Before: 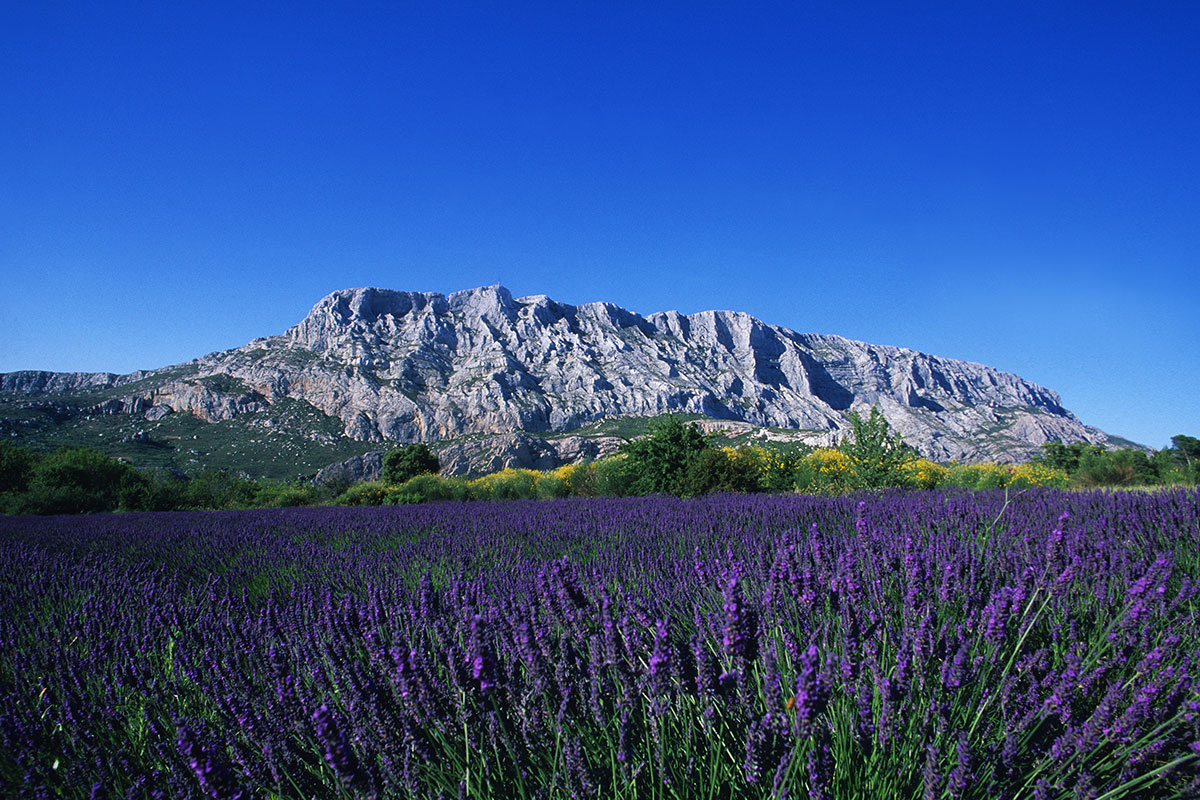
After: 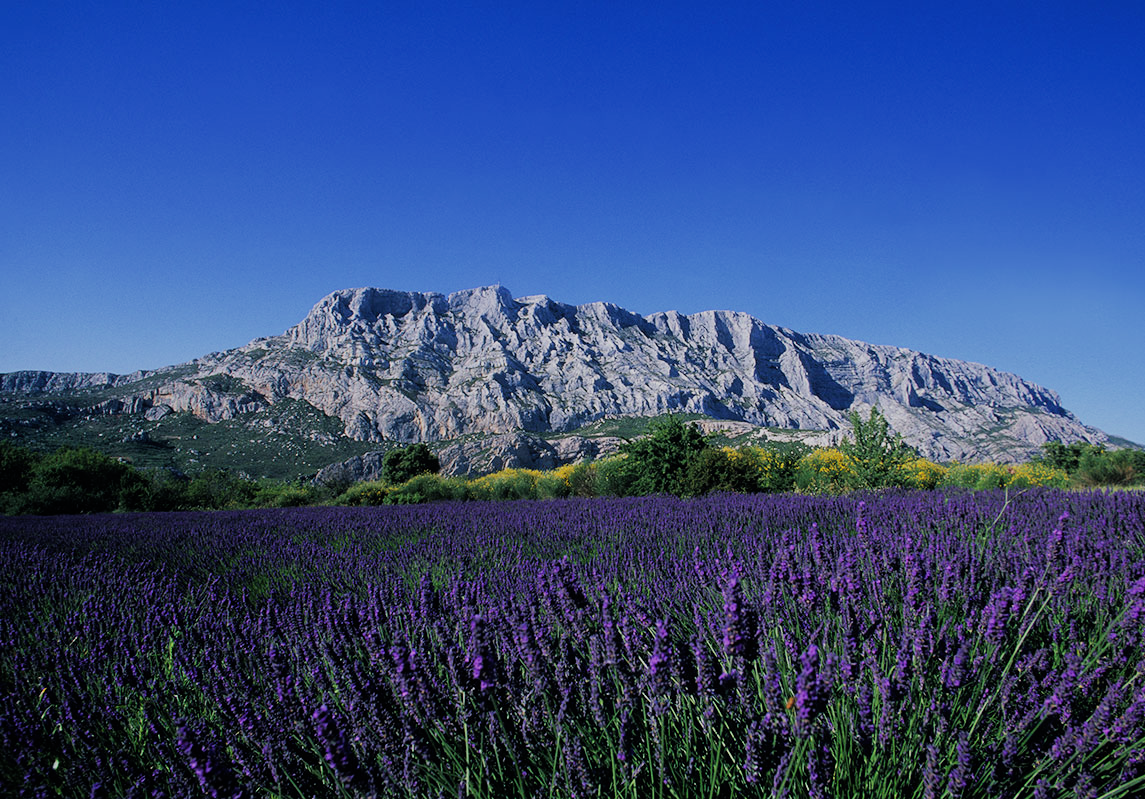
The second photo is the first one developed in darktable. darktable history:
exposure: compensate highlight preservation false
filmic rgb: black relative exposure -7.65 EV, white relative exposure 4.56 EV, hardness 3.61
crop: right 4.573%, bottom 0.024%
